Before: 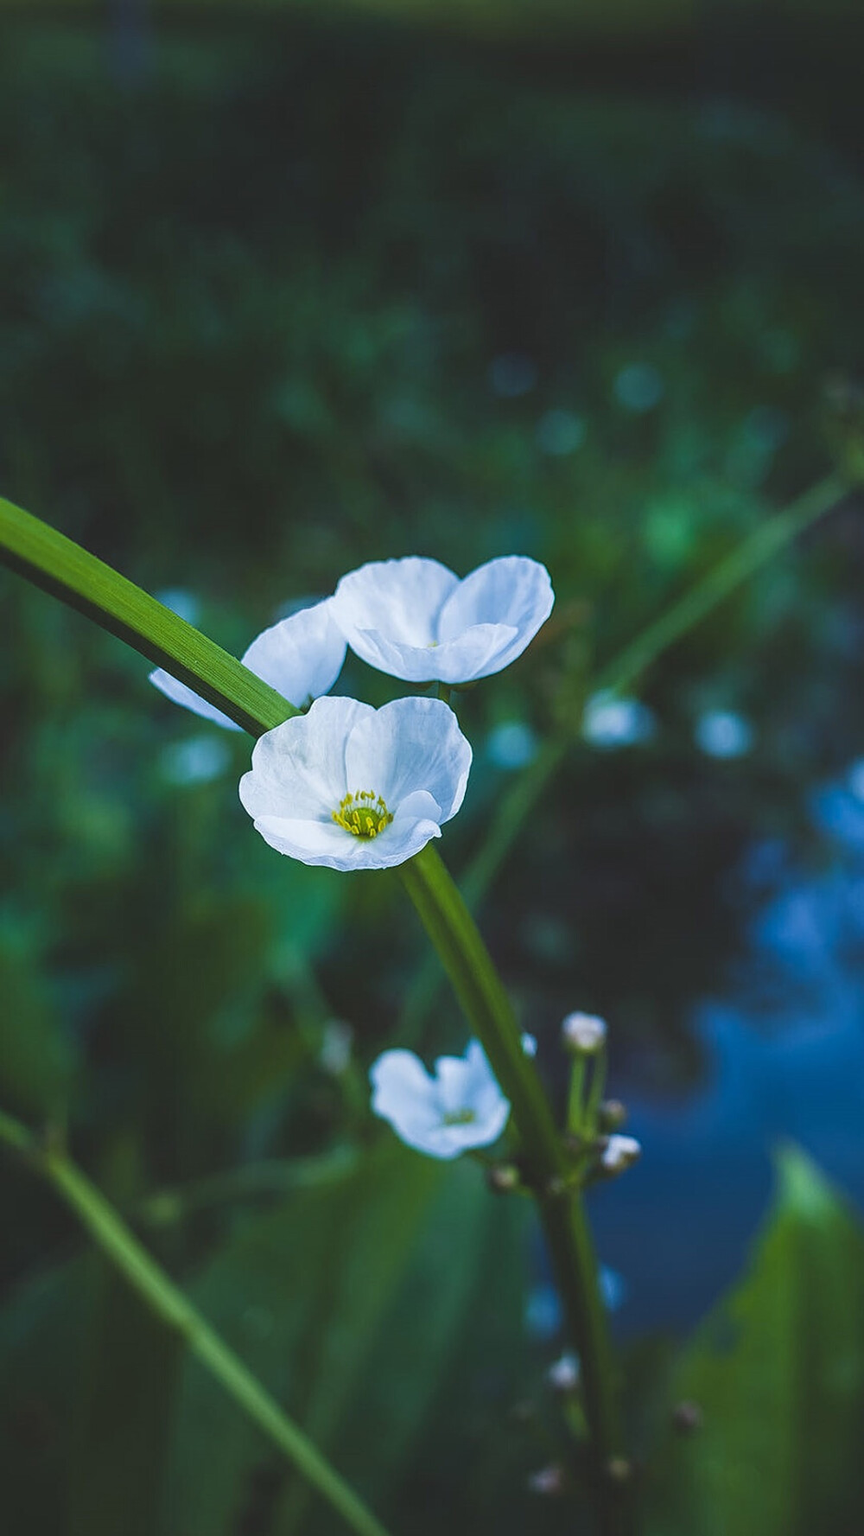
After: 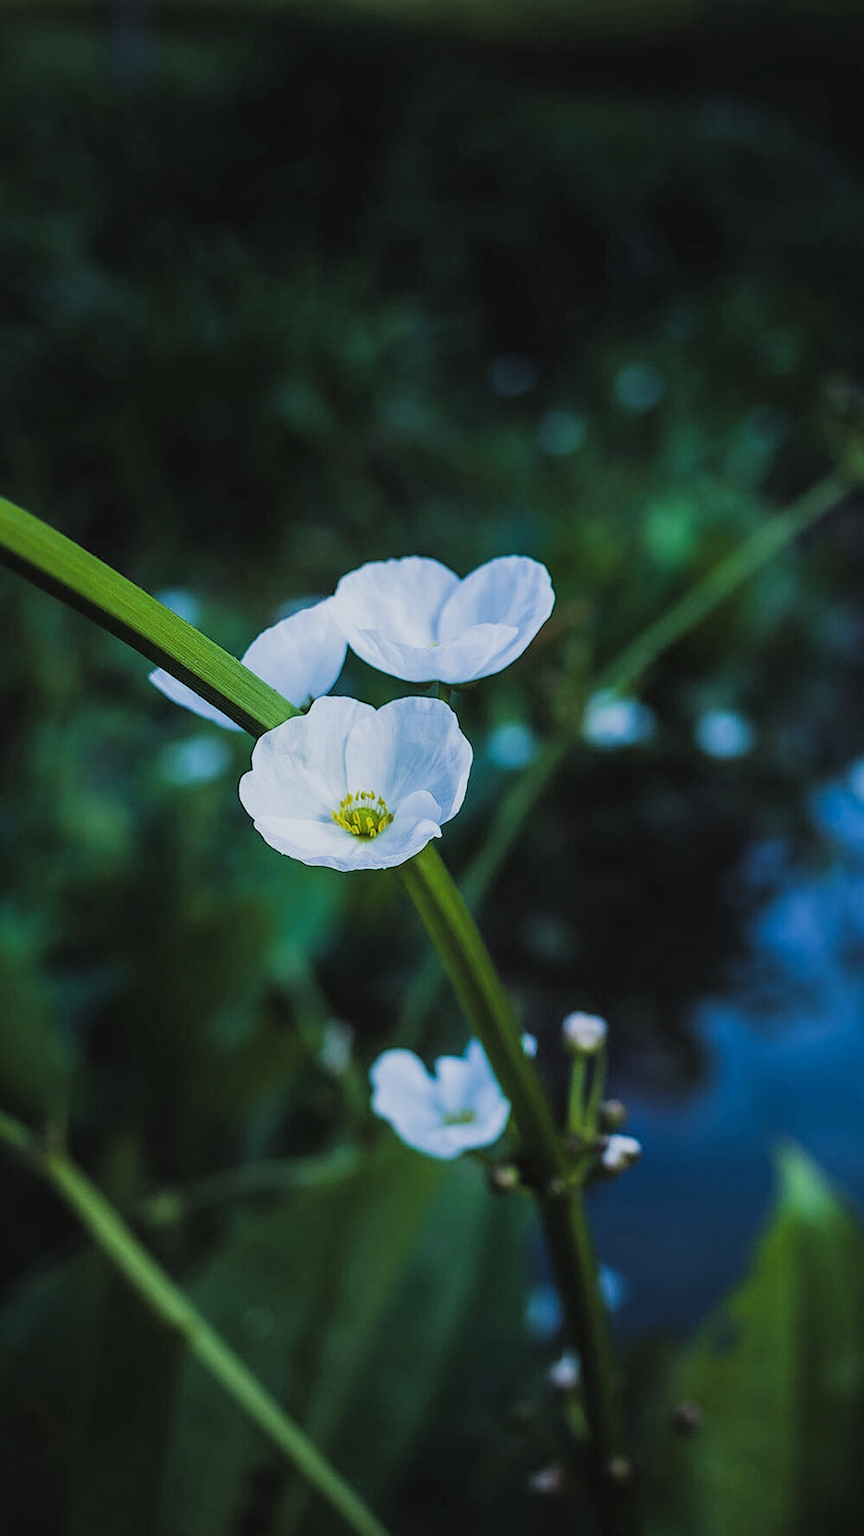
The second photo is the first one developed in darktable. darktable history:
filmic rgb: black relative exposure -7.65 EV, white relative exposure 4.56 EV, hardness 3.61, contrast 1.238
